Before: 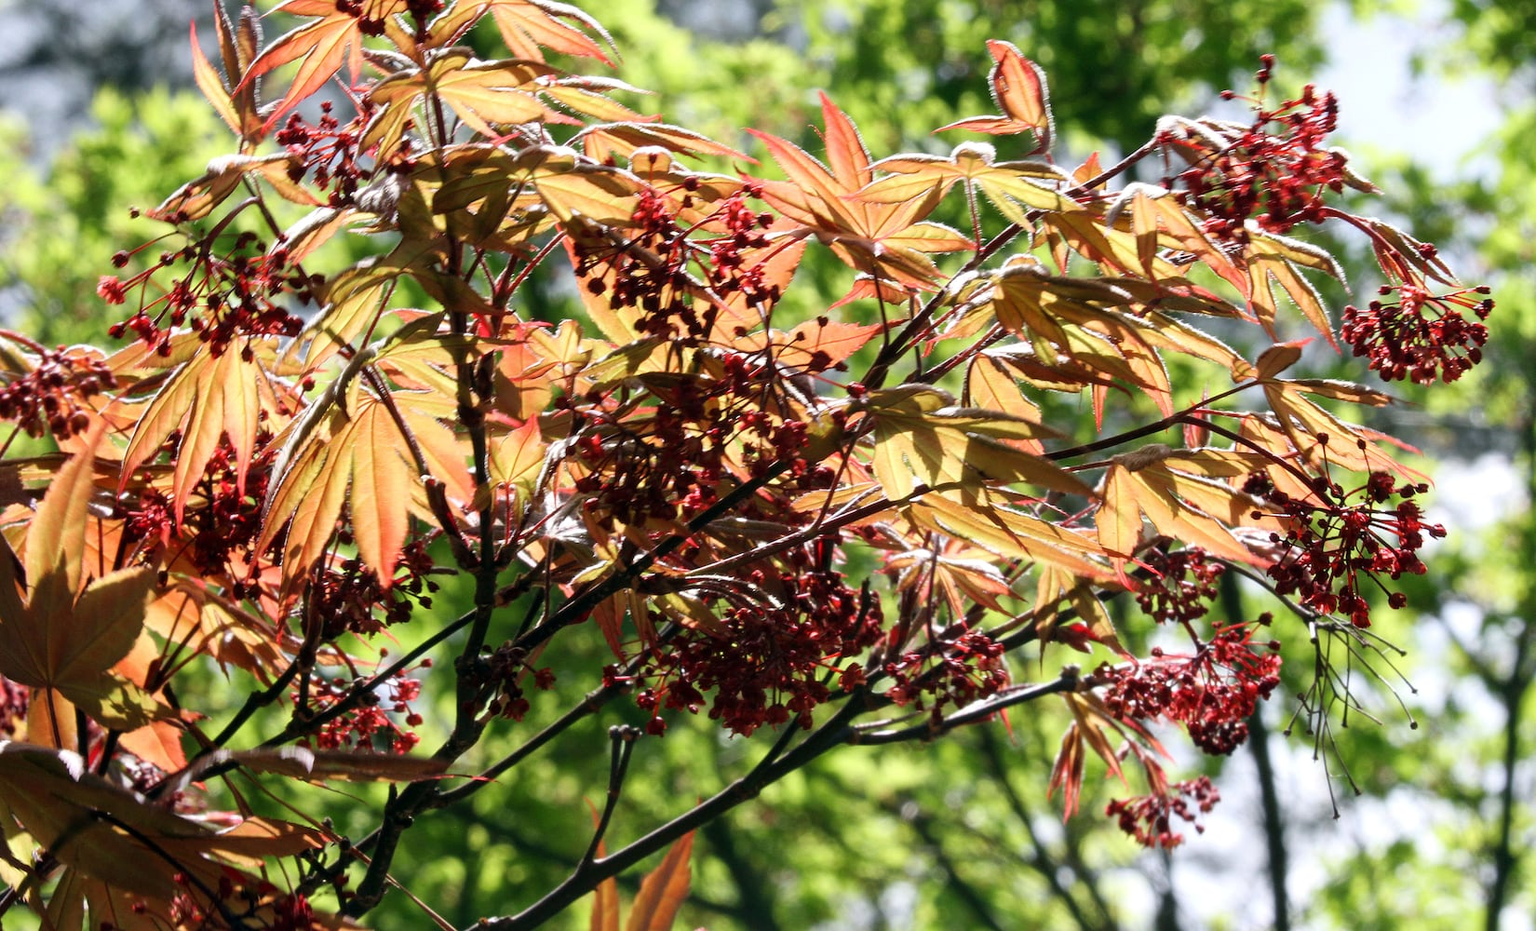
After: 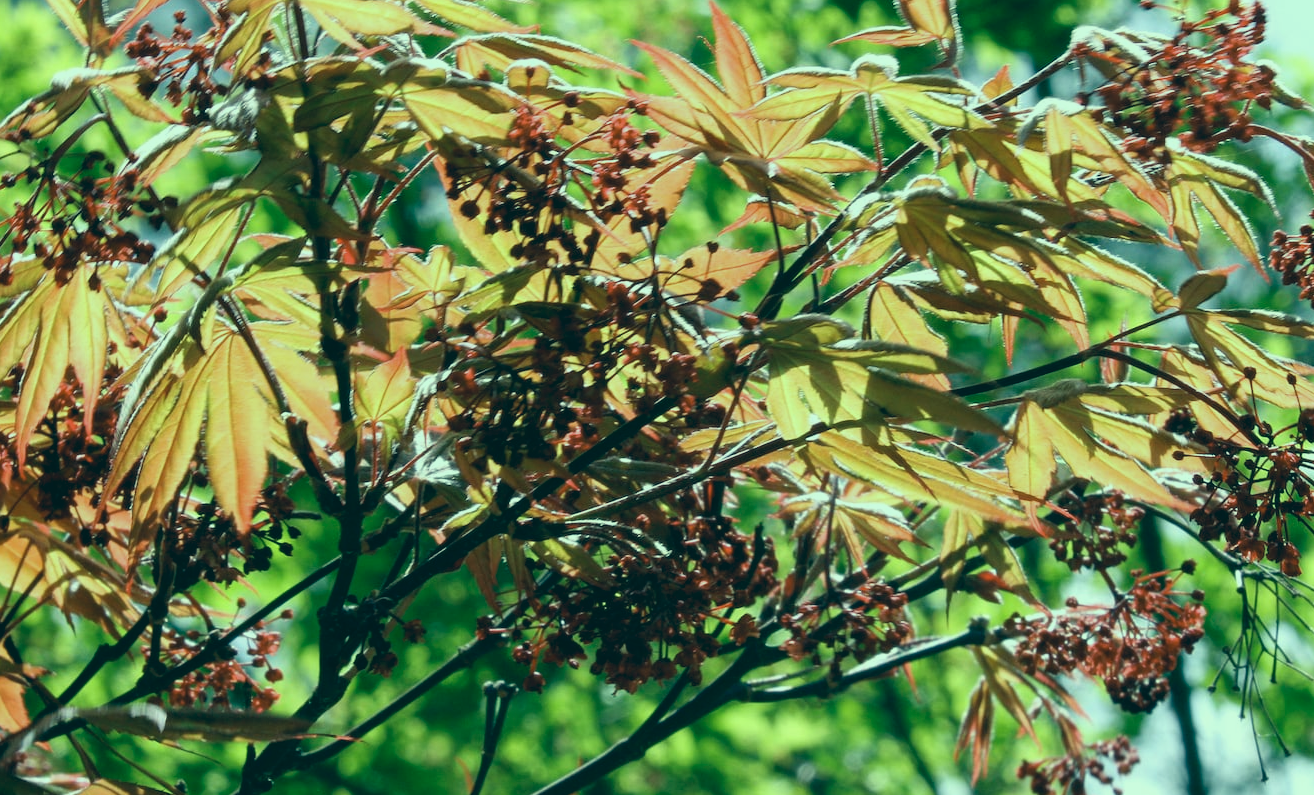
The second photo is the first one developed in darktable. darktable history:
color correction: highlights a* -20.11, highlights b* 9.8, shadows a* -20.14, shadows b* -9.97
contrast brightness saturation: contrast -0.103, saturation -0.103
crop and rotate: left 10.365%, top 9.894%, right 9.986%, bottom 10.518%
